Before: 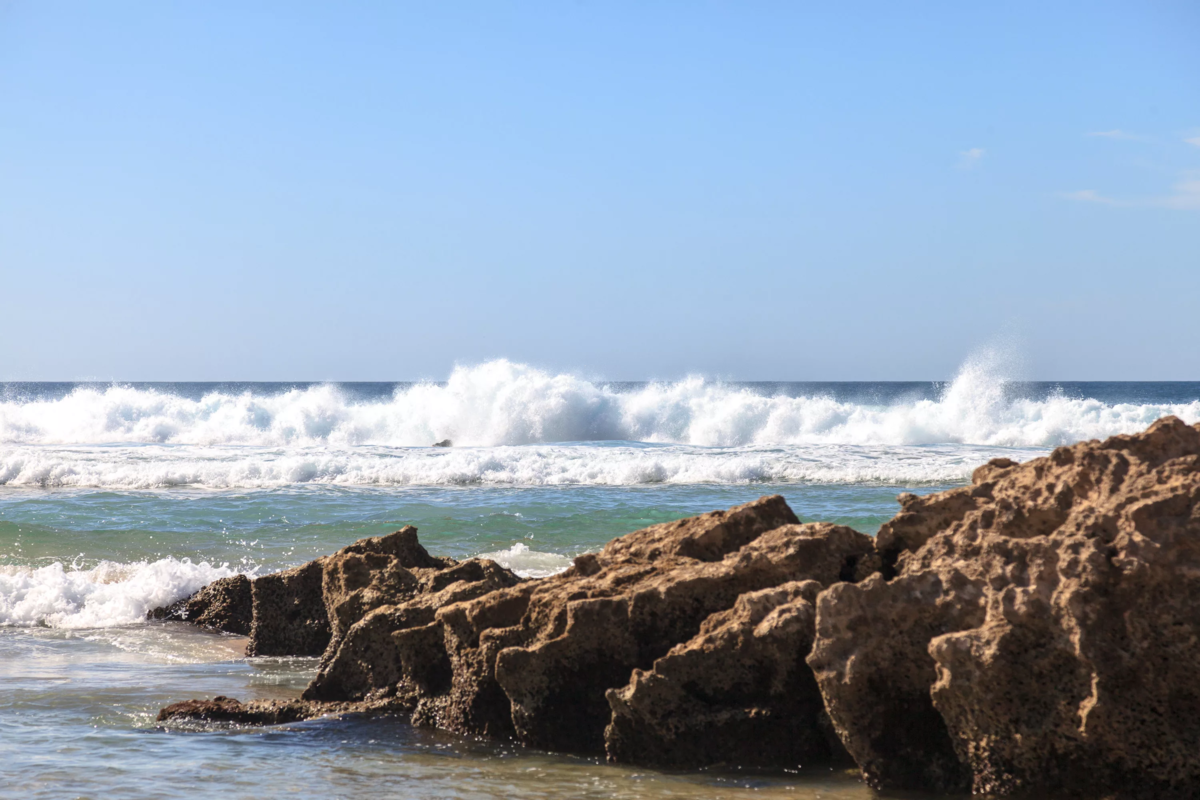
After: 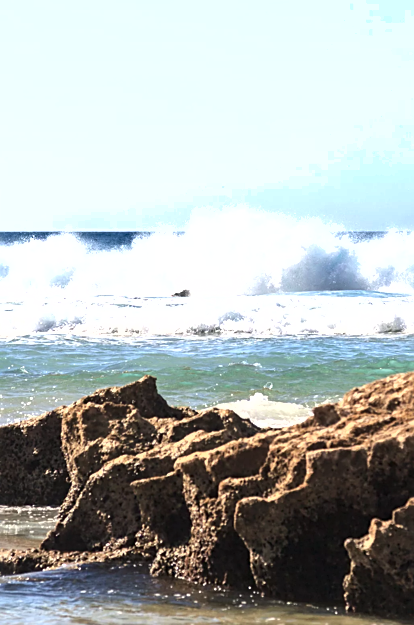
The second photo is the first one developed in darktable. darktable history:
contrast brightness saturation: contrast 0.071
crop and rotate: left 21.769%, top 18.809%, right 43.711%, bottom 2.995%
shadows and highlights: low approximation 0.01, soften with gaussian
exposure: black level correction 0, exposure 0.397 EV, compensate highlight preservation false
sharpen: on, module defaults
tone equalizer: -8 EV -0.448 EV, -7 EV -0.358 EV, -6 EV -0.36 EV, -5 EV -0.186 EV, -3 EV 0.193 EV, -2 EV 0.309 EV, -1 EV 0.377 EV, +0 EV 0.414 EV
color zones: curves: ch1 [(0, 0.513) (0.143, 0.524) (0.286, 0.511) (0.429, 0.506) (0.571, 0.503) (0.714, 0.503) (0.857, 0.508) (1, 0.513)]
